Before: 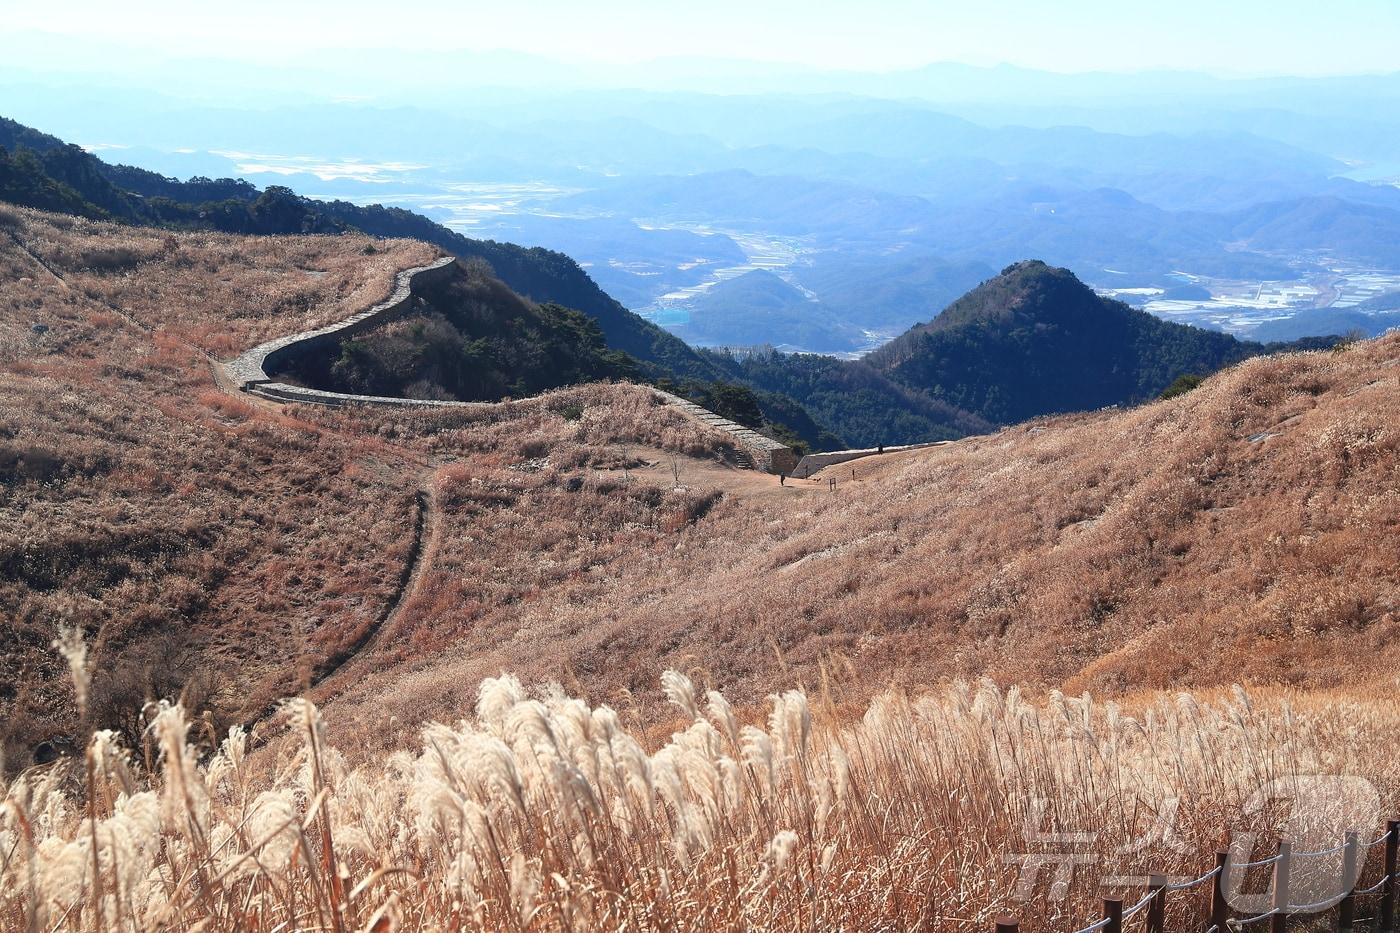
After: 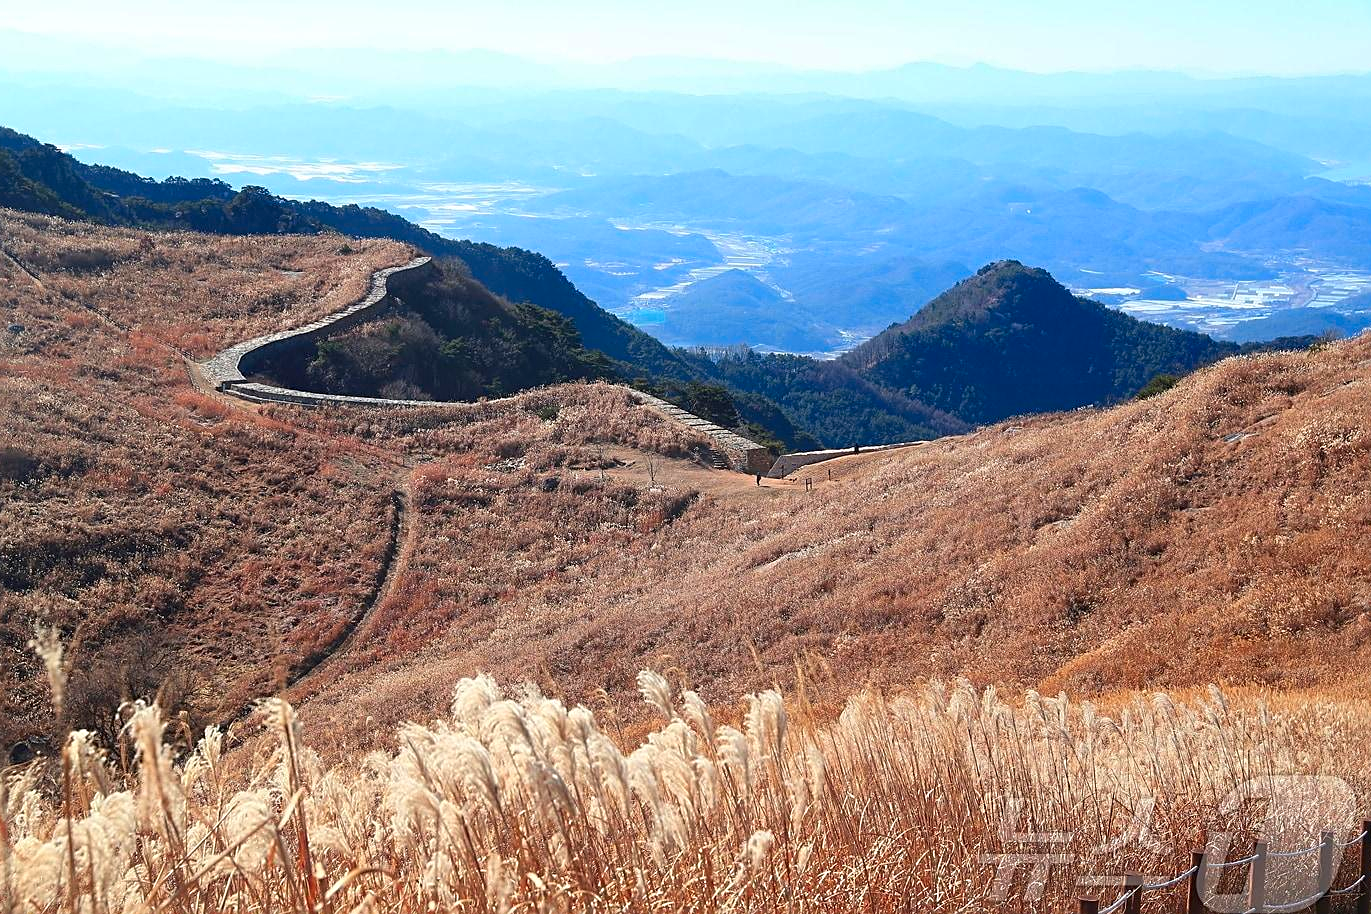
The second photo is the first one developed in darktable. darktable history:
color correction: saturation 1.34
crop: left 1.743%, right 0.268%, bottom 2.011%
shadows and highlights: shadows 20.91, highlights -35.45, soften with gaussian
sharpen: on, module defaults
